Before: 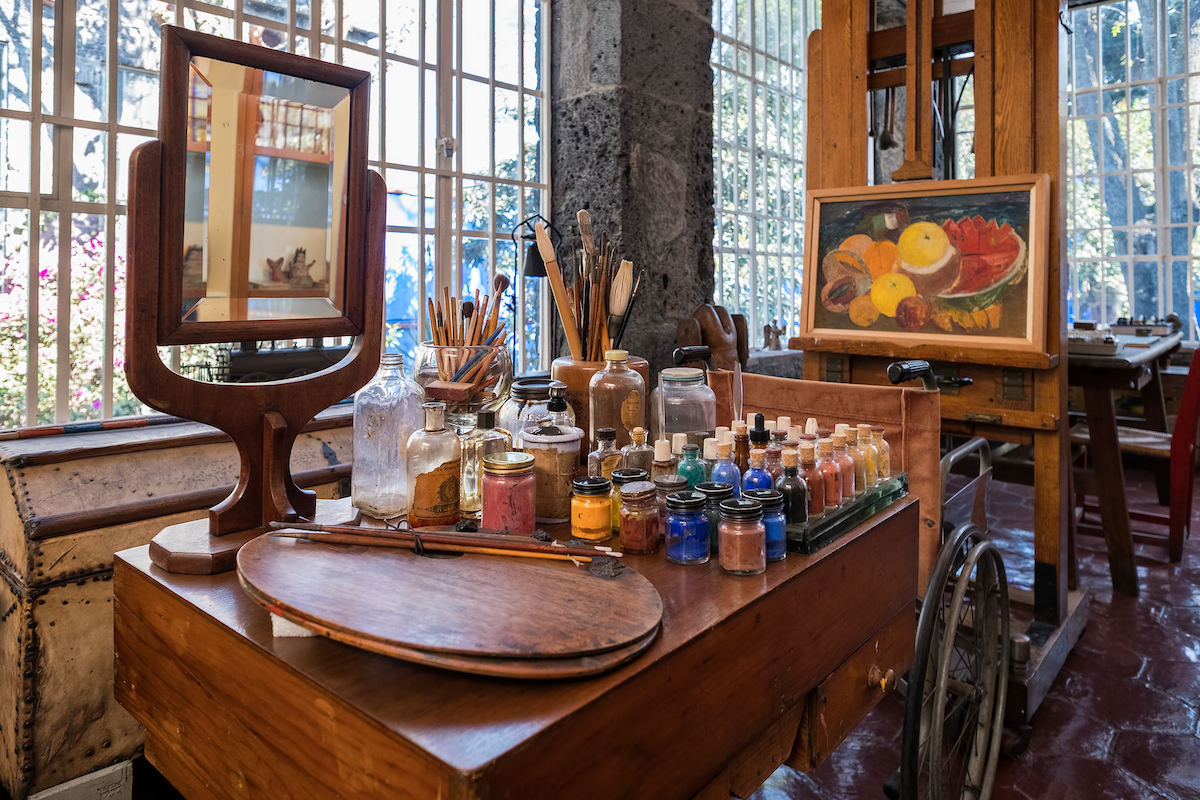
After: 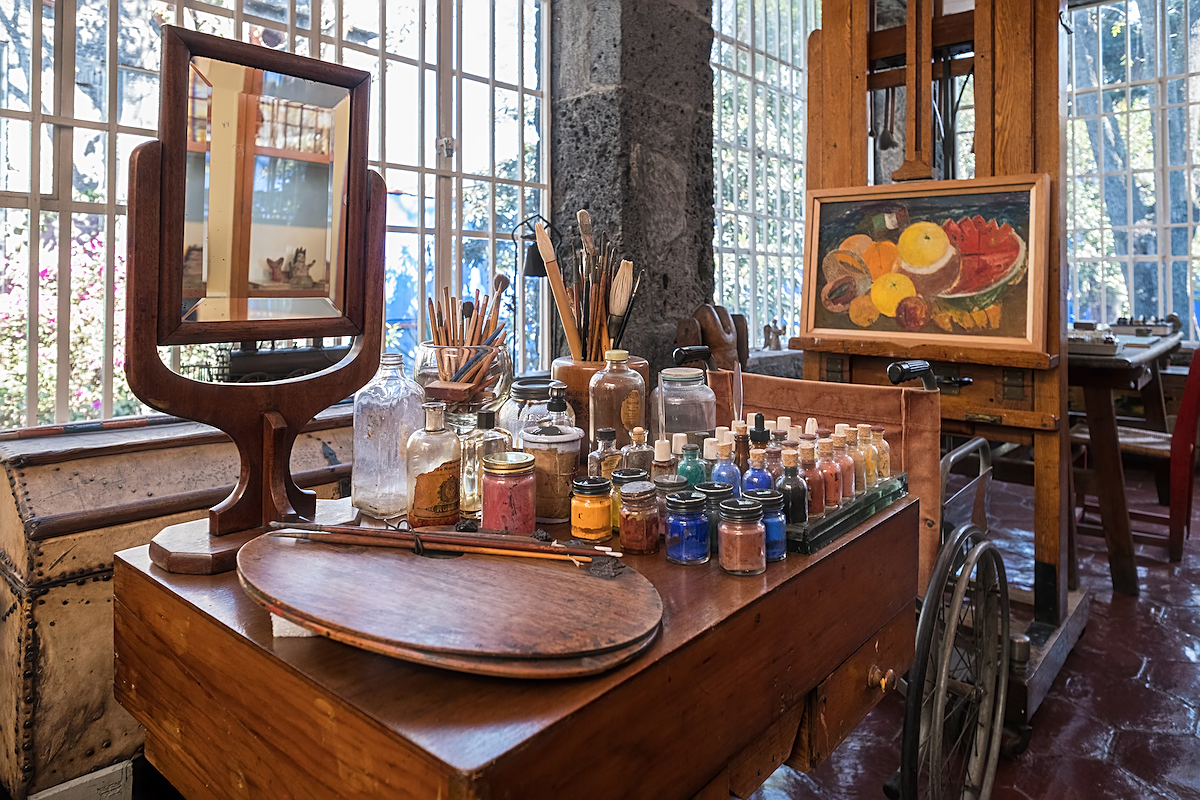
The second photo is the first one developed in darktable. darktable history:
tone equalizer: on, module defaults
sharpen: on, module defaults
color zones: mix -62.47%
haze removal: strength -0.09, adaptive false
